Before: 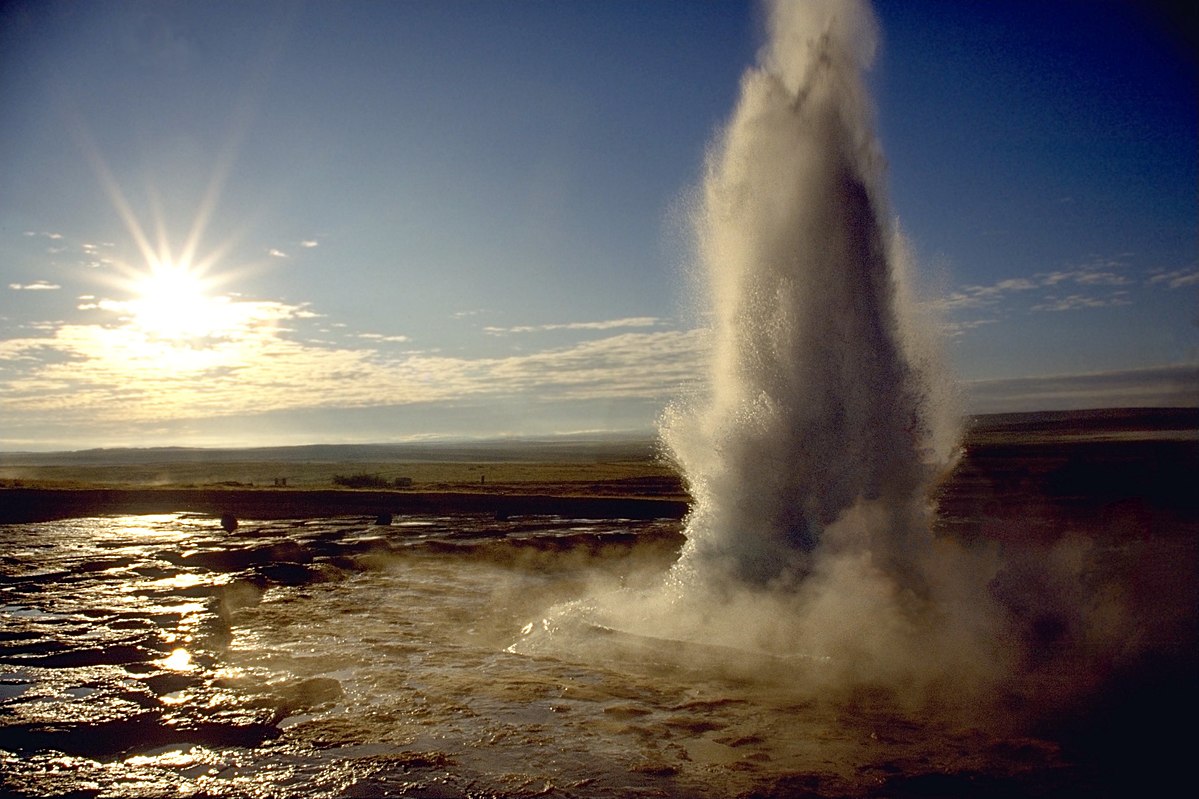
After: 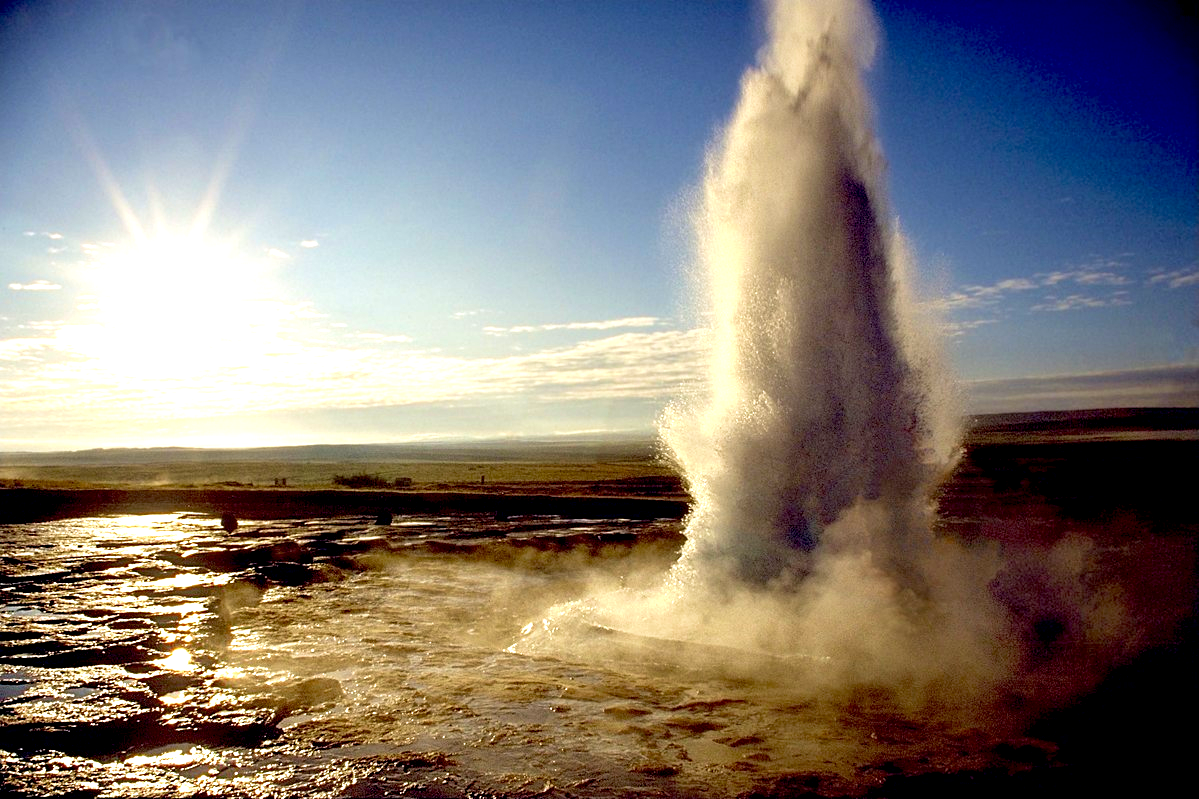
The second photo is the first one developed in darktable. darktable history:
velvia: on, module defaults
exposure: black level correction 0.008, exposure 0.986 EV, compensate exposure bias true, compensate highlight preservation false
